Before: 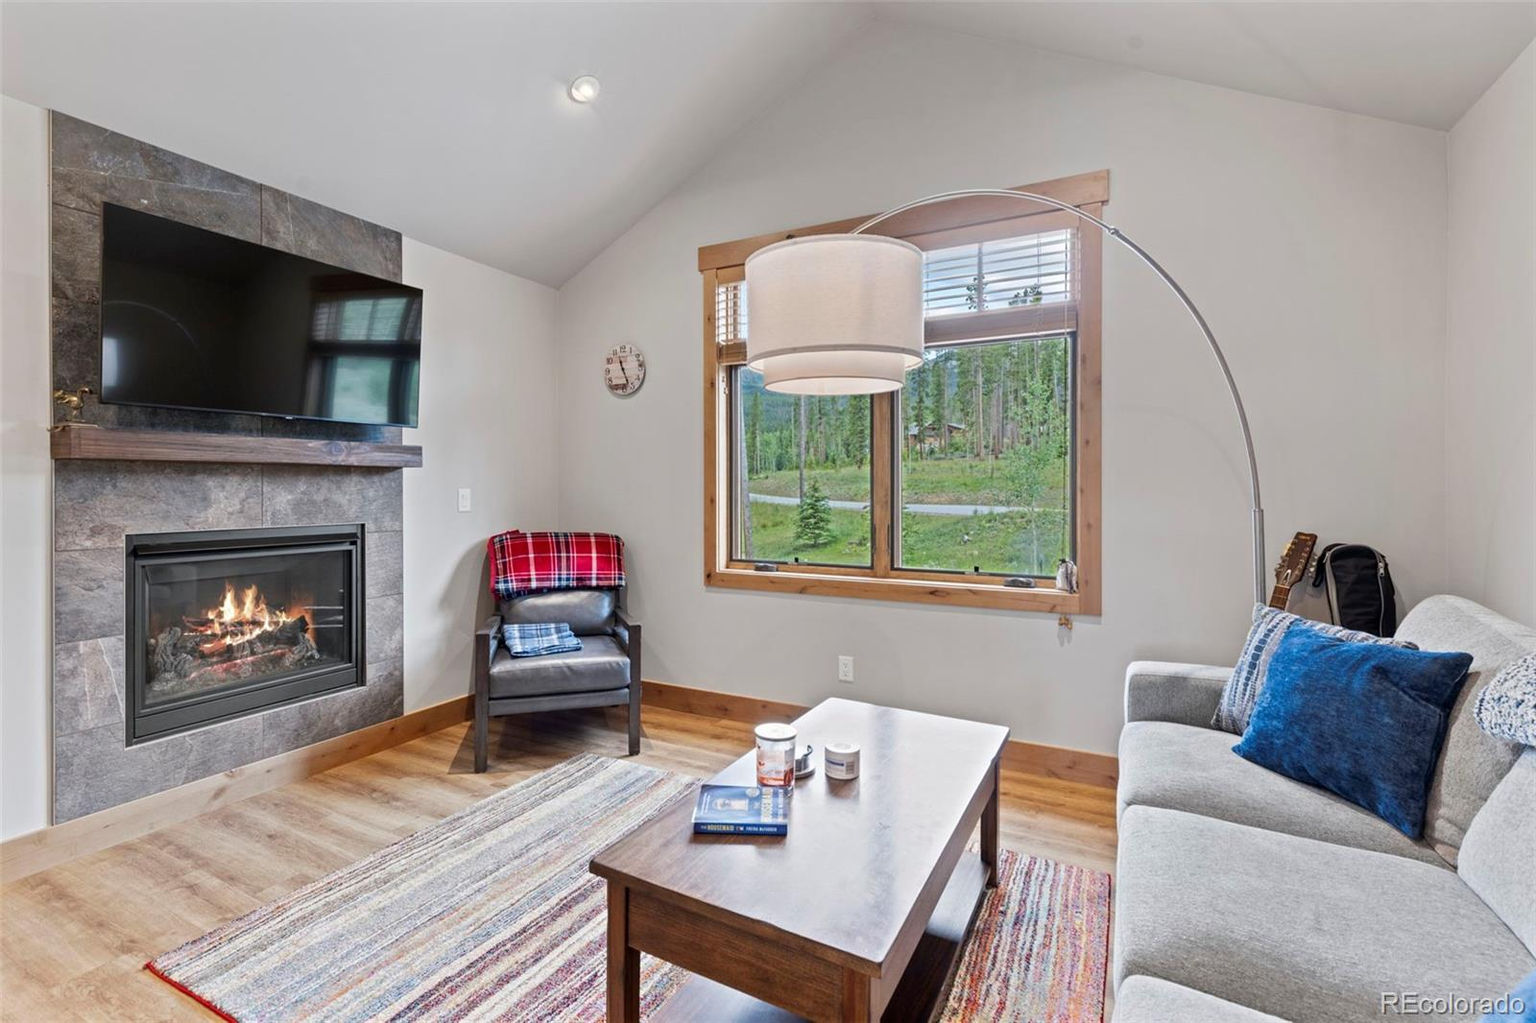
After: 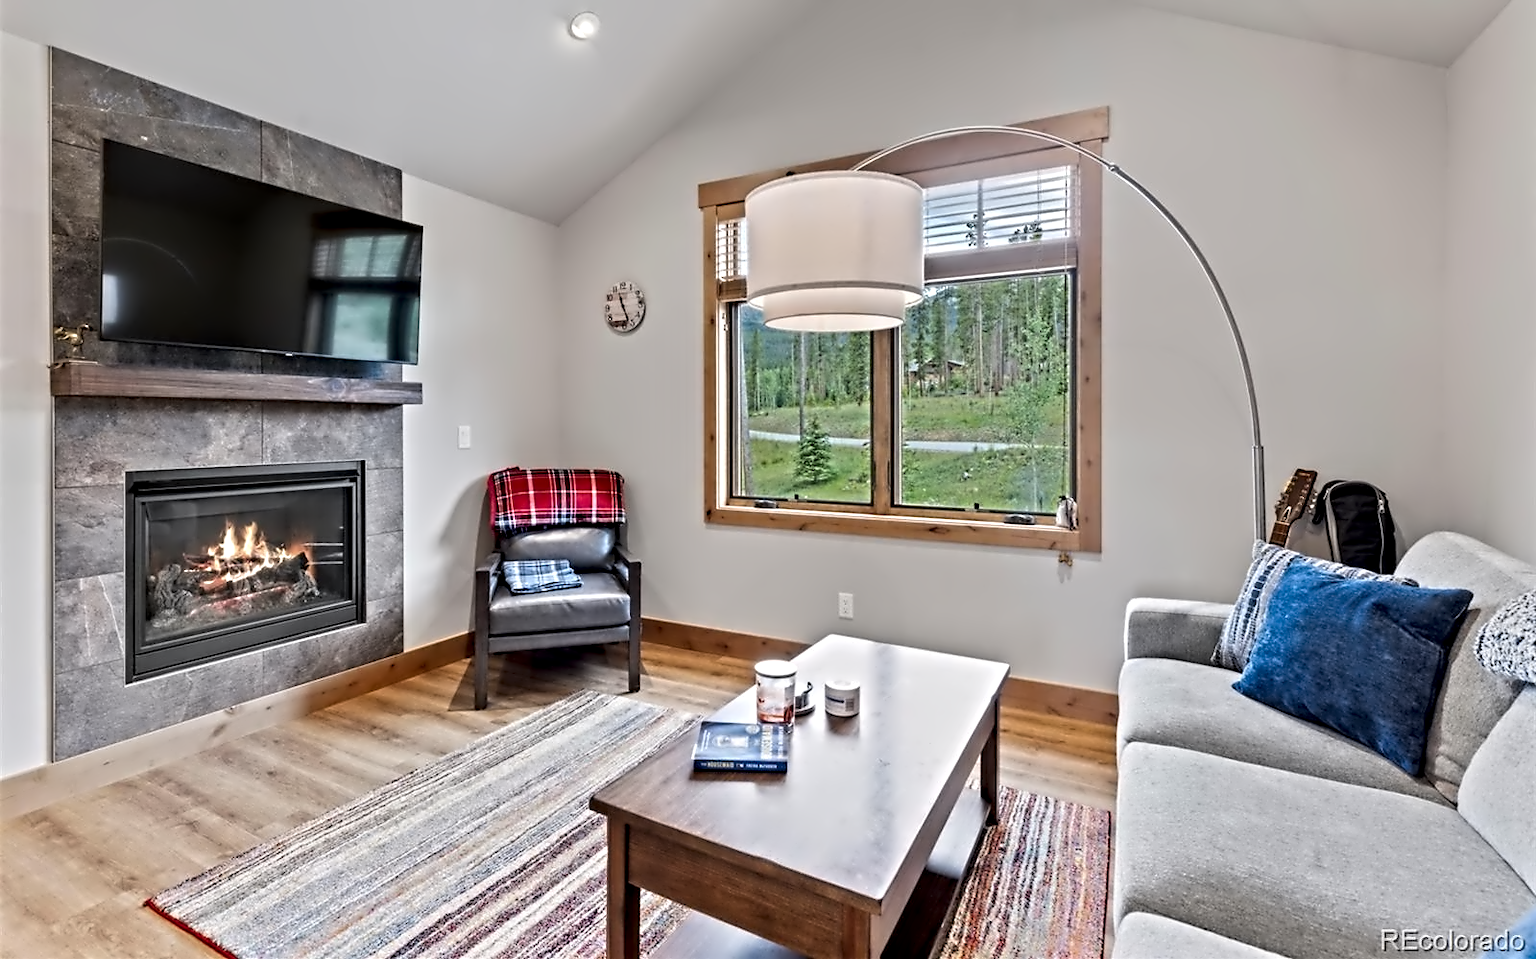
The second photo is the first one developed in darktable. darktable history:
contrast equalizer: octaves 7, y [[0.5, 0.542, 0.583, 0.625, 0.667, 0.708], [0.5 ×6], [0.5 ×6], [0, 0.033, 0.067, 0.1, 0.133, 0.167], [0, 0.05, 0.1, 0.15, 0.2, 0.25]]
crop and rotate: top 6.25%
